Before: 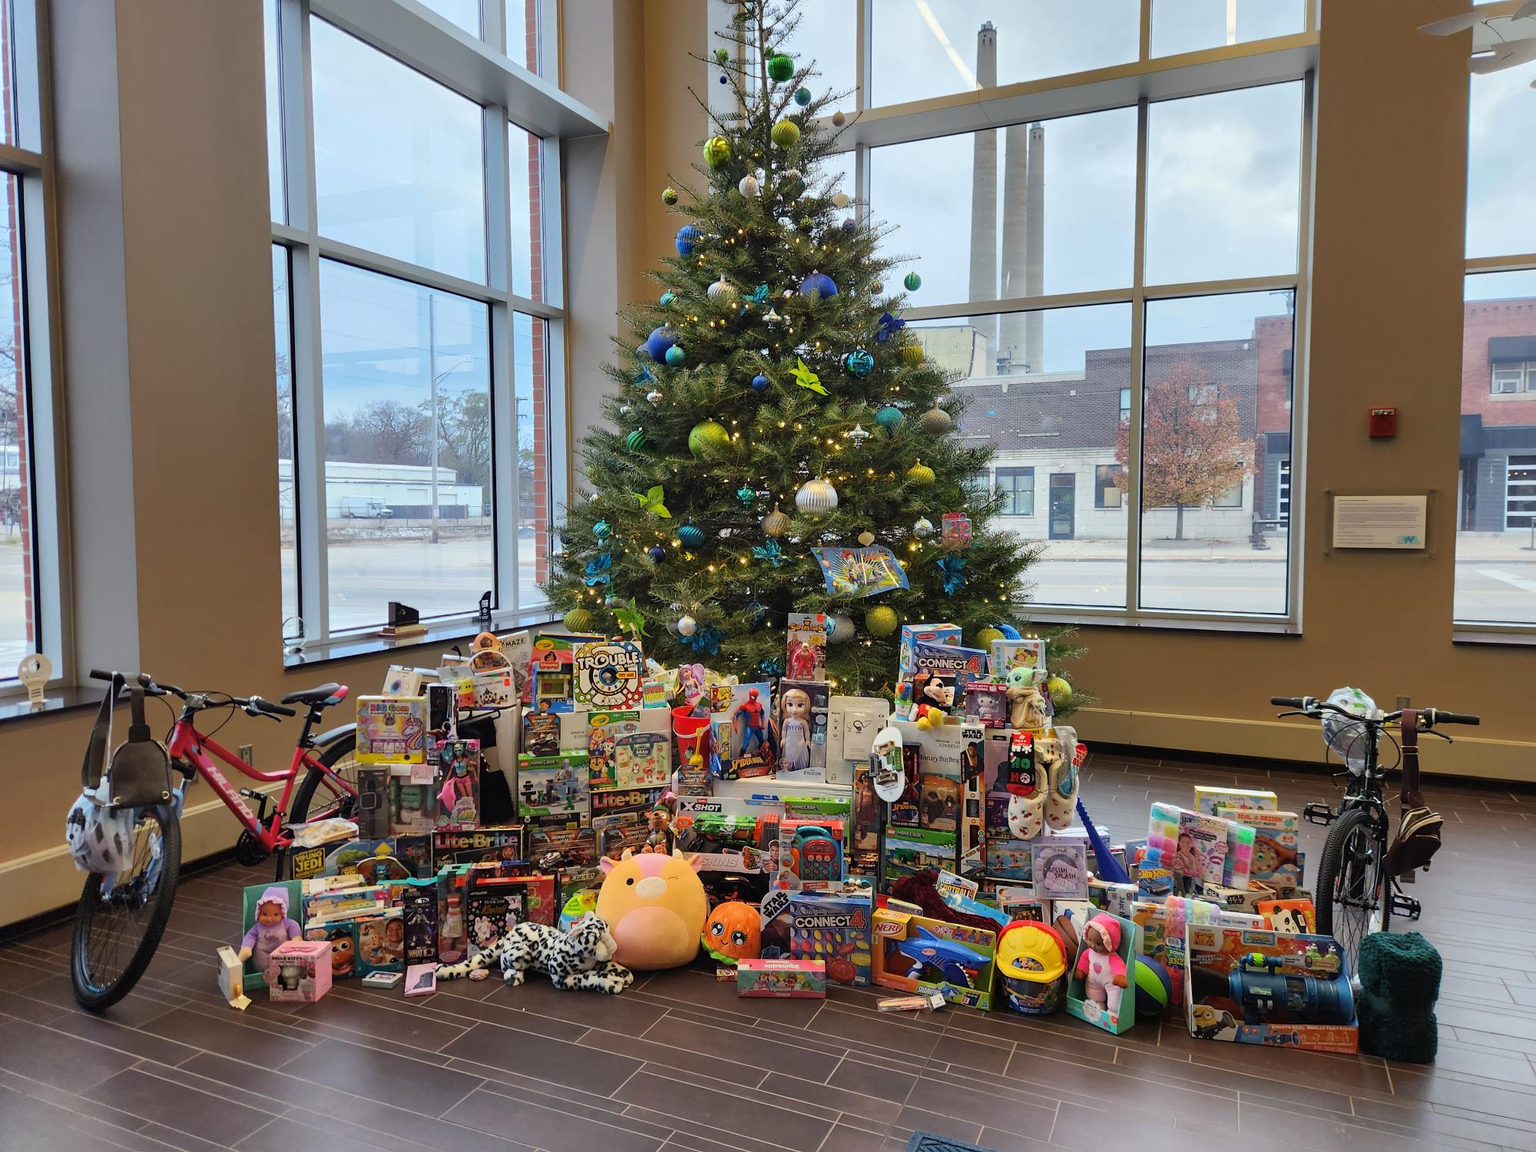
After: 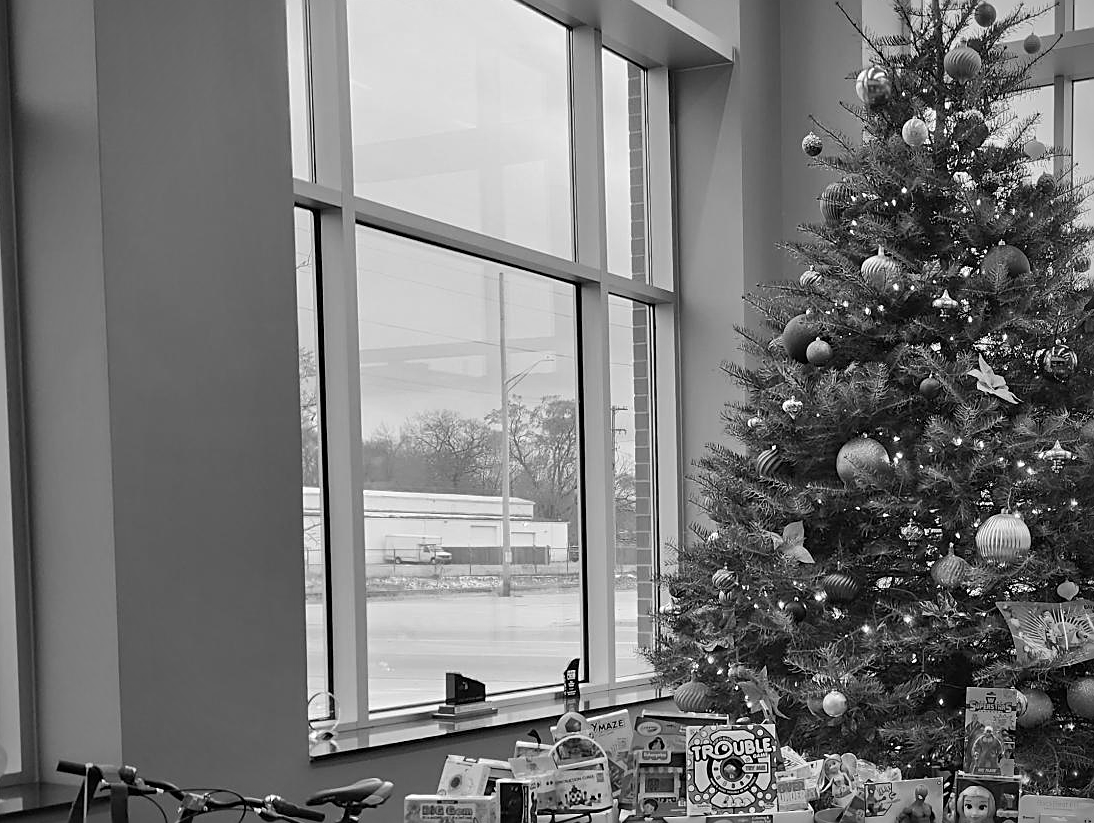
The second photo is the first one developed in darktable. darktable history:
monochrome: size 1
sharpen: on, module defaults
vignetting: on, module defaults
color calibration: illuminant as shot in camera, x 0.37, y 0.382, temperature 4313.32 K
crop and rotate: left 3.047%, top 7.509%, right 42.236%, bottom 37.598%
color correction: highlights a* 12.23, highlights b* 5.41
